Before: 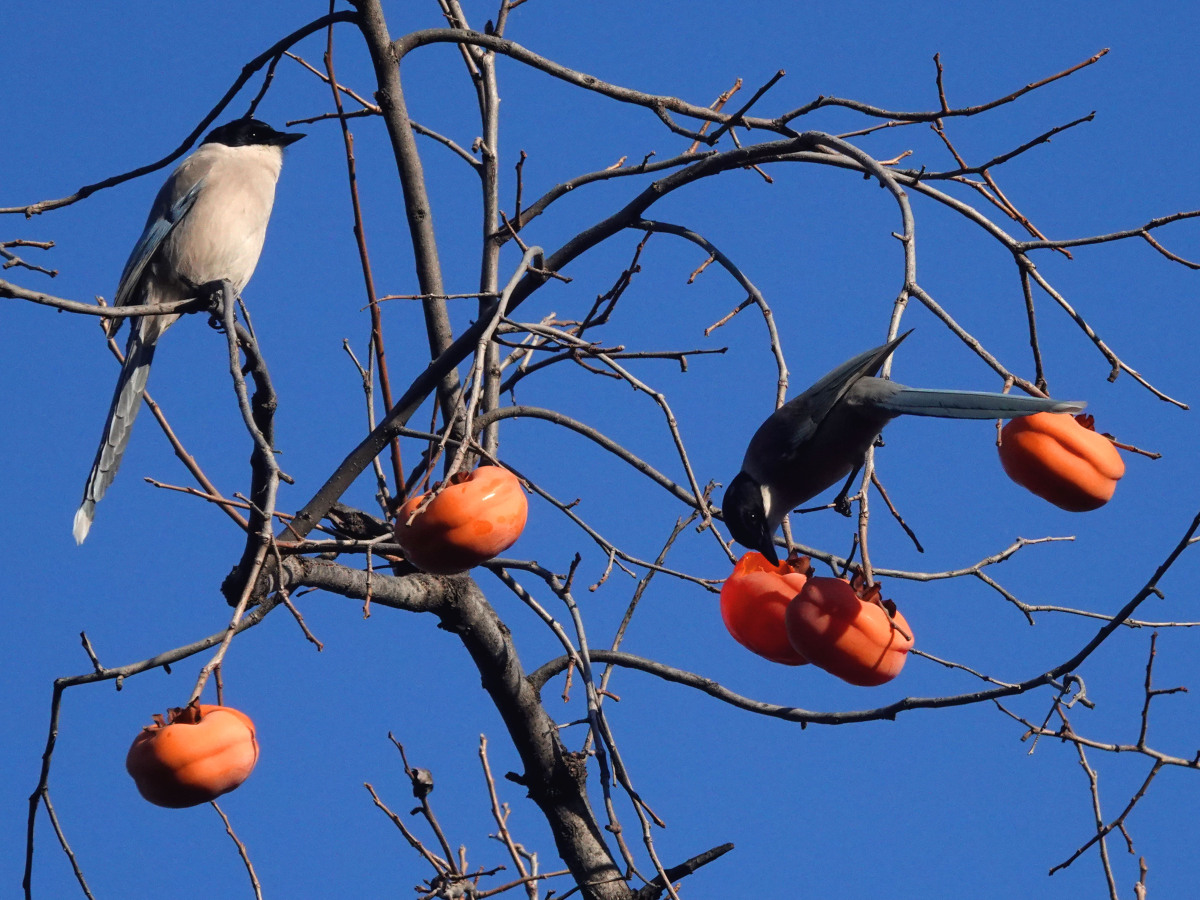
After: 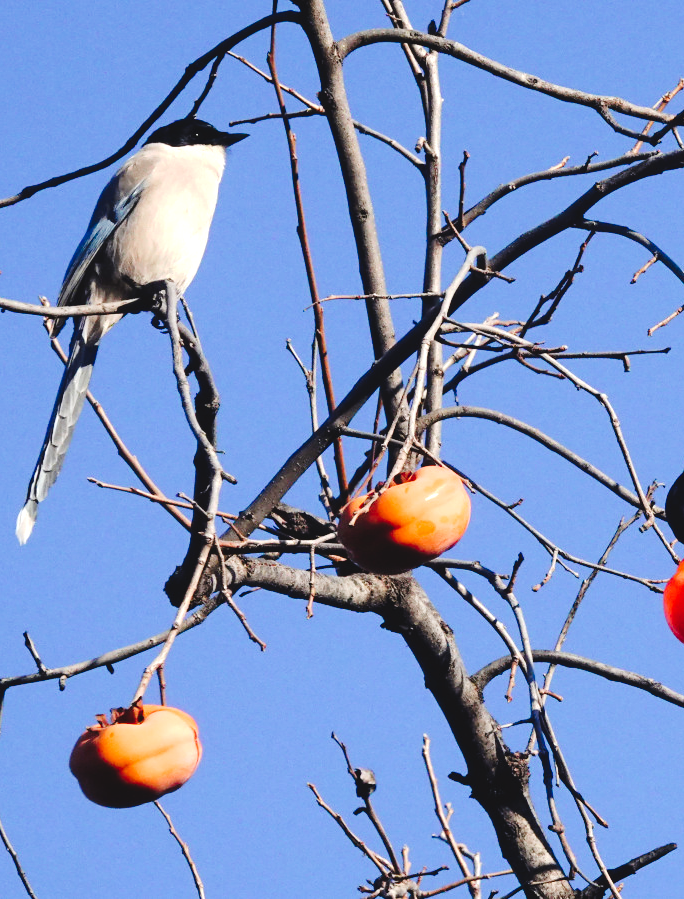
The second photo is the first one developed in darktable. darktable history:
tone curve: curves: ch0 [(0, 0) (0.003, 0.049) (0.011, 0.052) (0.025, 0.057) (0.044, 0.069) (0.069, 0.076) (0.1, 0.09) (0.136, 0.111) (0.177, 0.15) (0.224, 0.197) (0.277, 0.267) (0.335, 0.366) (0.399, 0.477) (0.468, 0.561) (0.543, 0.651) (0.623, 0.733) (0.709, 0.804) (0.801, 0.869) (0.898, 0.924) (1, 1)], preserve colors none
exposure: black level correction 0, exposure 0.704 EV, compensate highlight preservation false
crop: left 4.752%, right 38.234%
